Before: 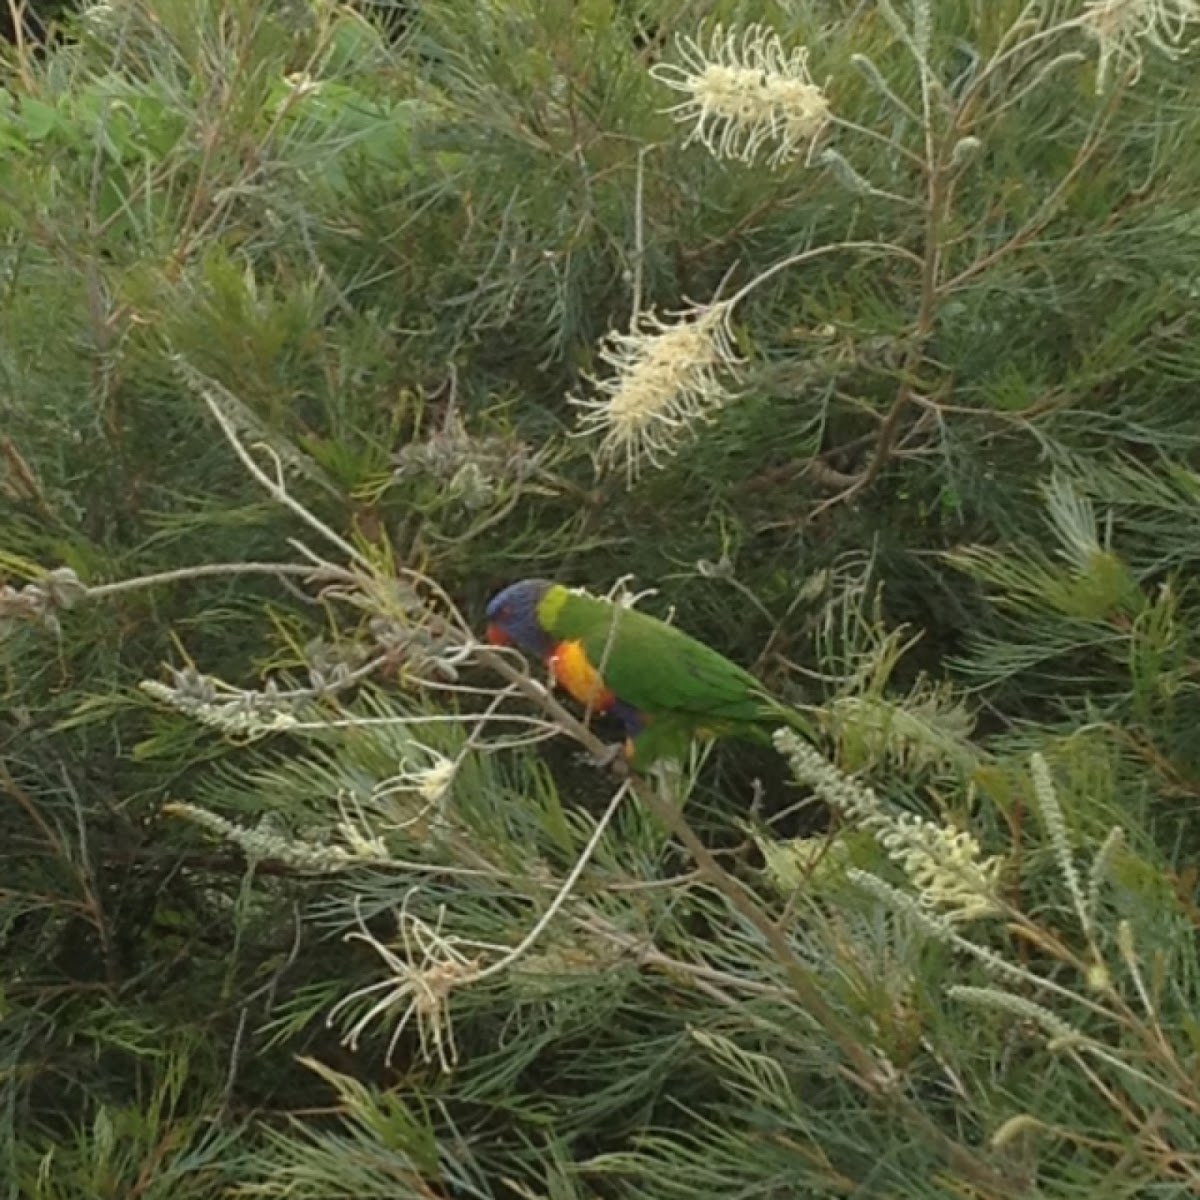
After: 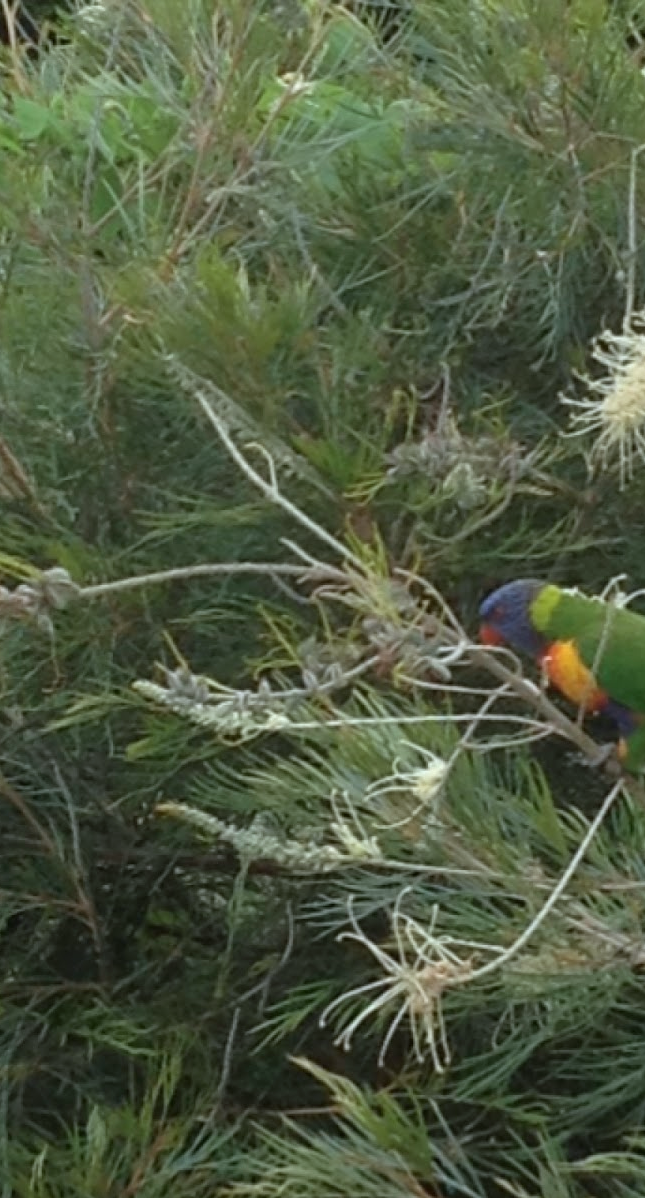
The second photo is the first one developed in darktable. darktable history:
crop: left 0.587%, right 45.588%, bottom 0.086%
color calibration: x 0.367, y 0.379, temperature 4395.86 K
